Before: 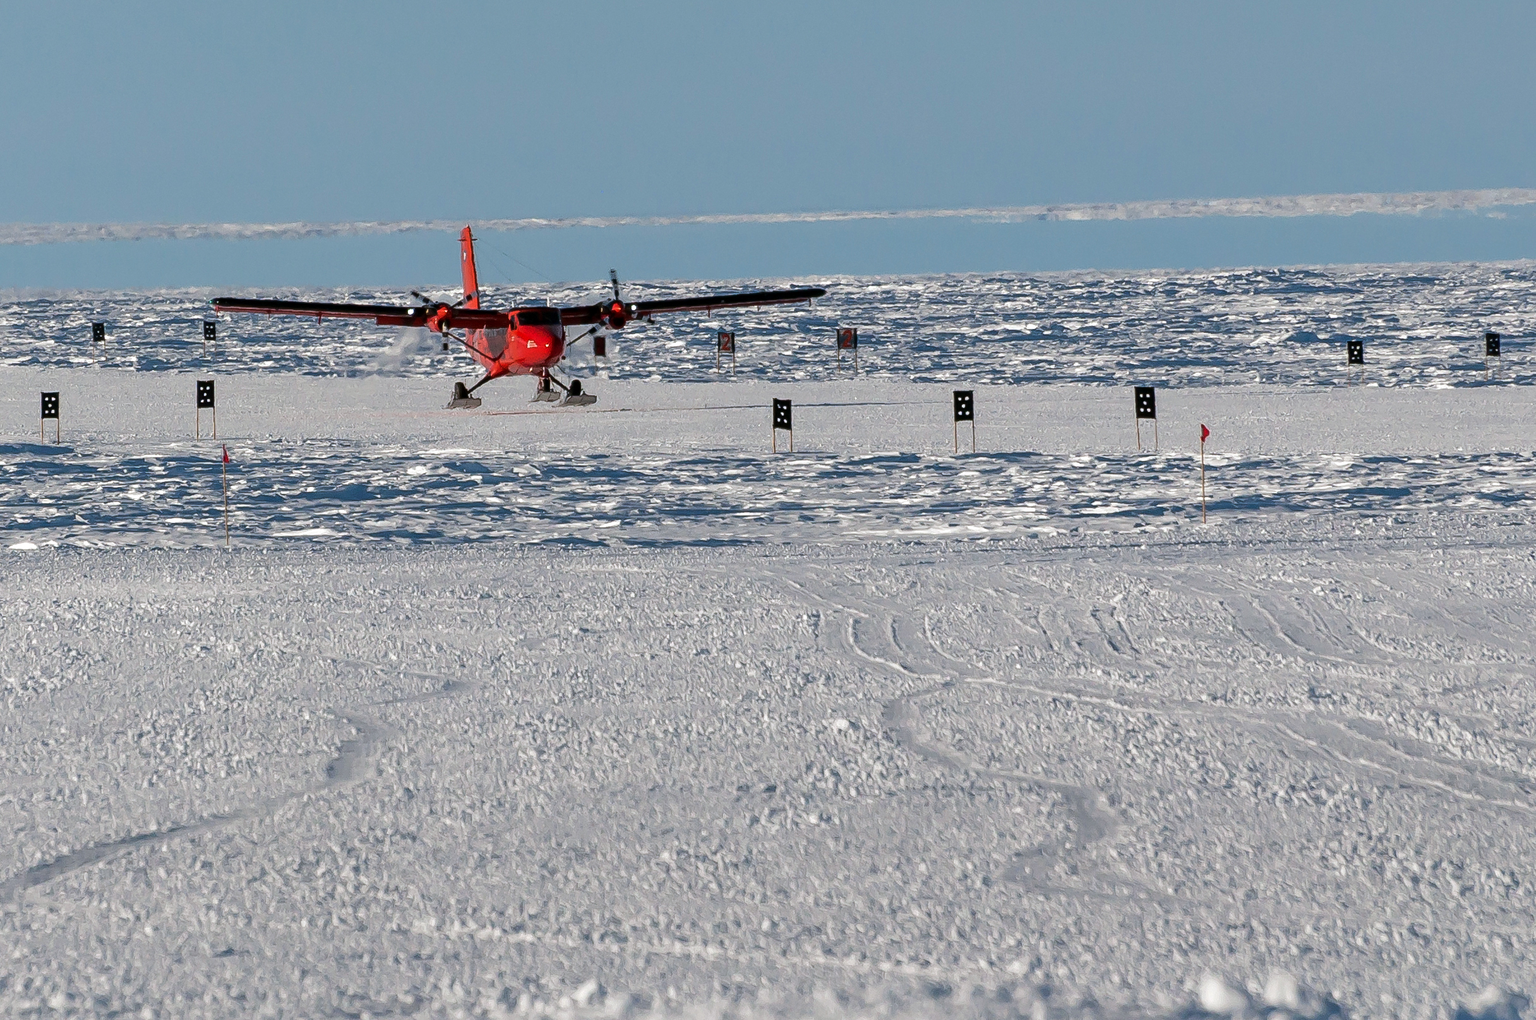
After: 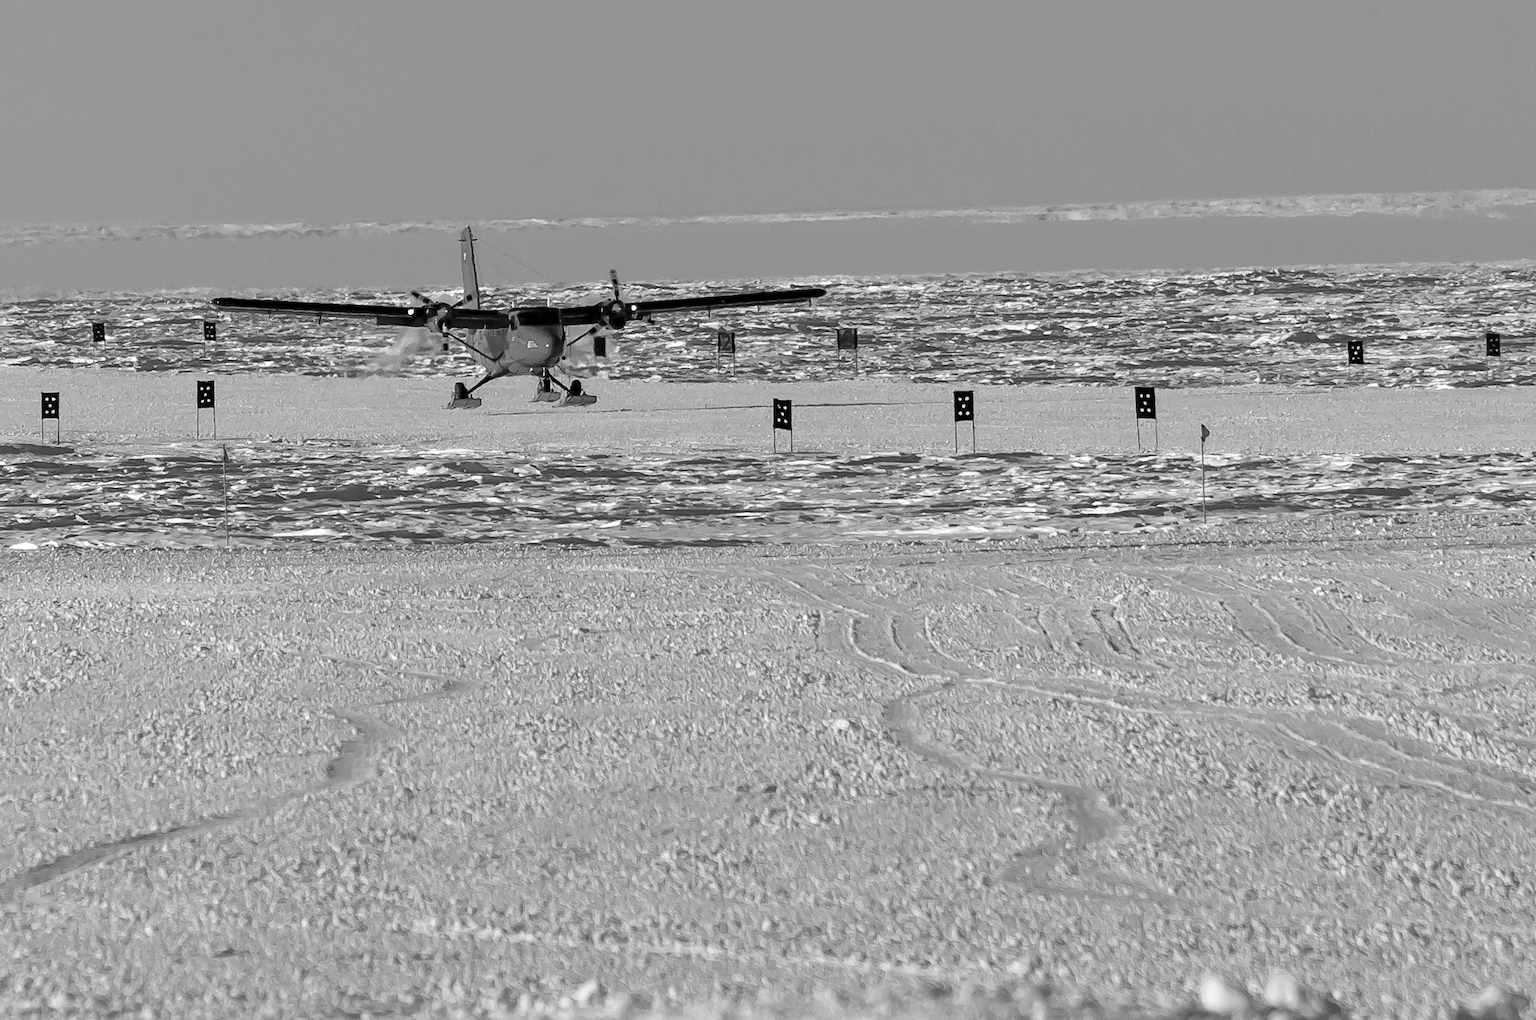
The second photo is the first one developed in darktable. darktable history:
contrast brightness saturation: saturation -0.996
